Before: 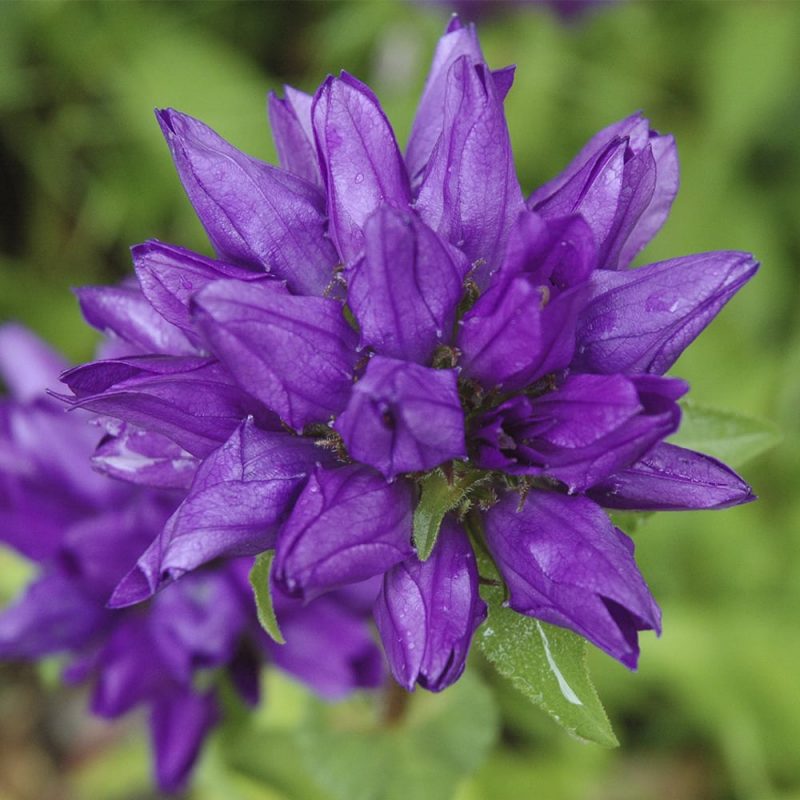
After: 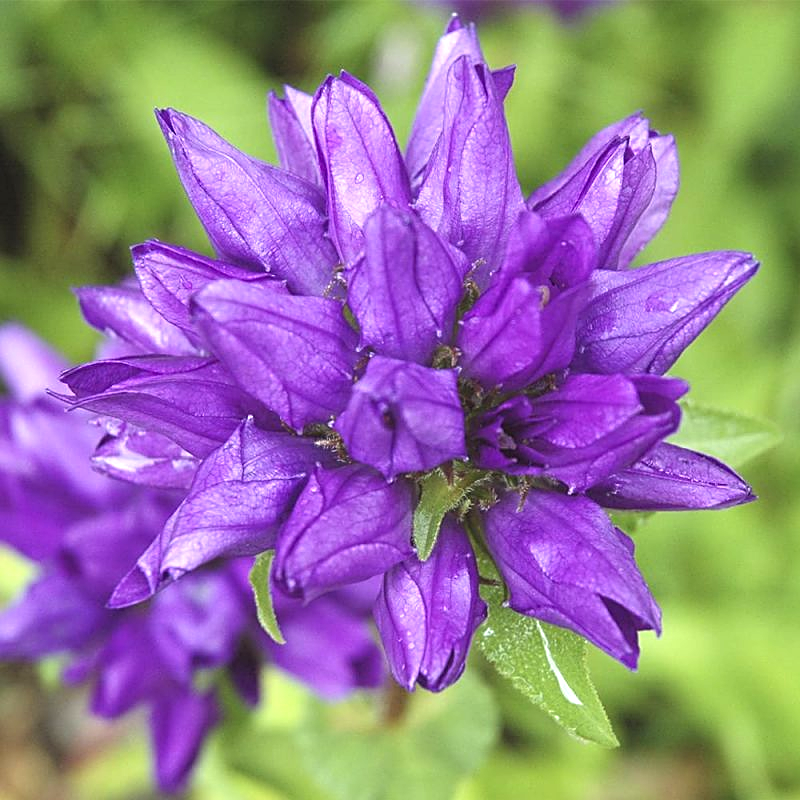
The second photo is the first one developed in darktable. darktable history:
exposure: black level correction -0.001, exposure 0.9 EV, compensate exposure bias true, compensate highlight preservation false
sharpen: on, module defaults
